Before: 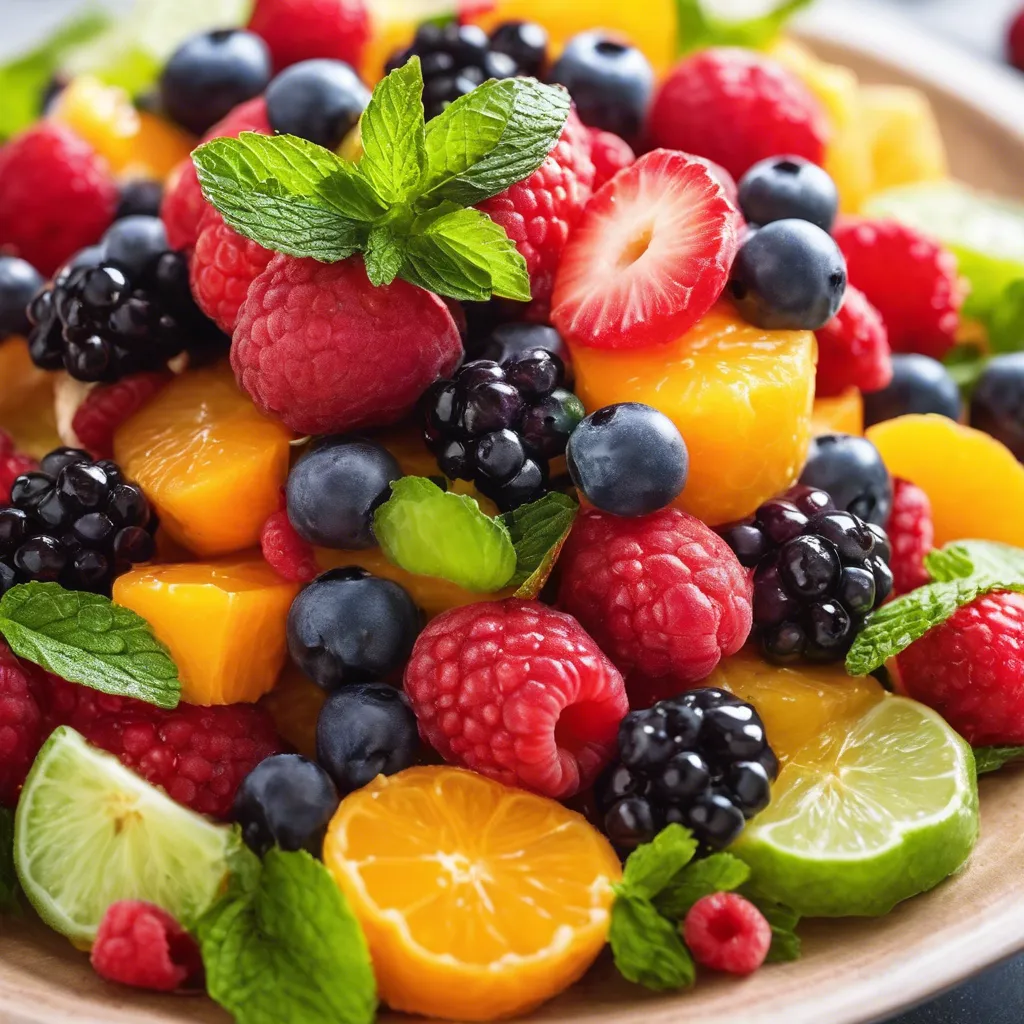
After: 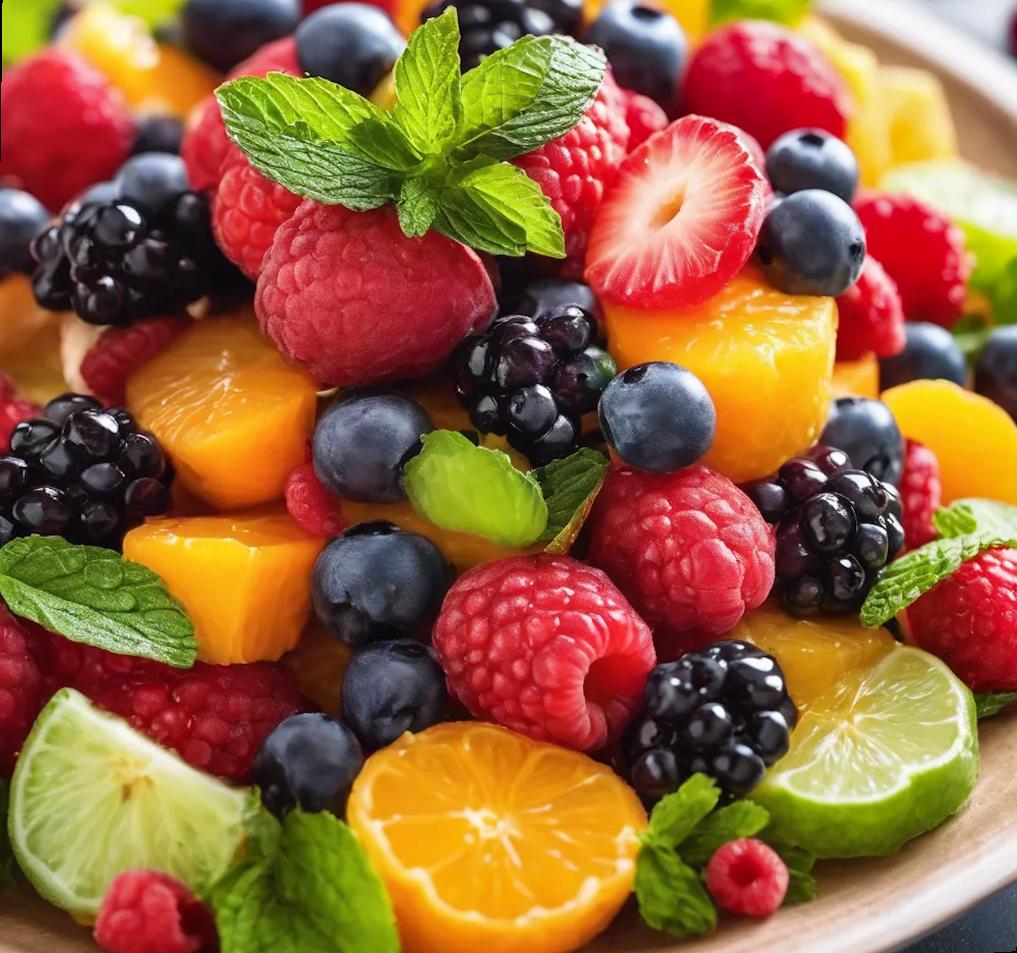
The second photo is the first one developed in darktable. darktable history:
exposure: compensate highlight preservation false
rotate and perspective: rotation 0.679°, lens shift (horizontal) 0.136, crop left 0.009, crop right 0.991, crop top 0.078, crop bottom 0.95
shadows and highlights: soften with gaussian
